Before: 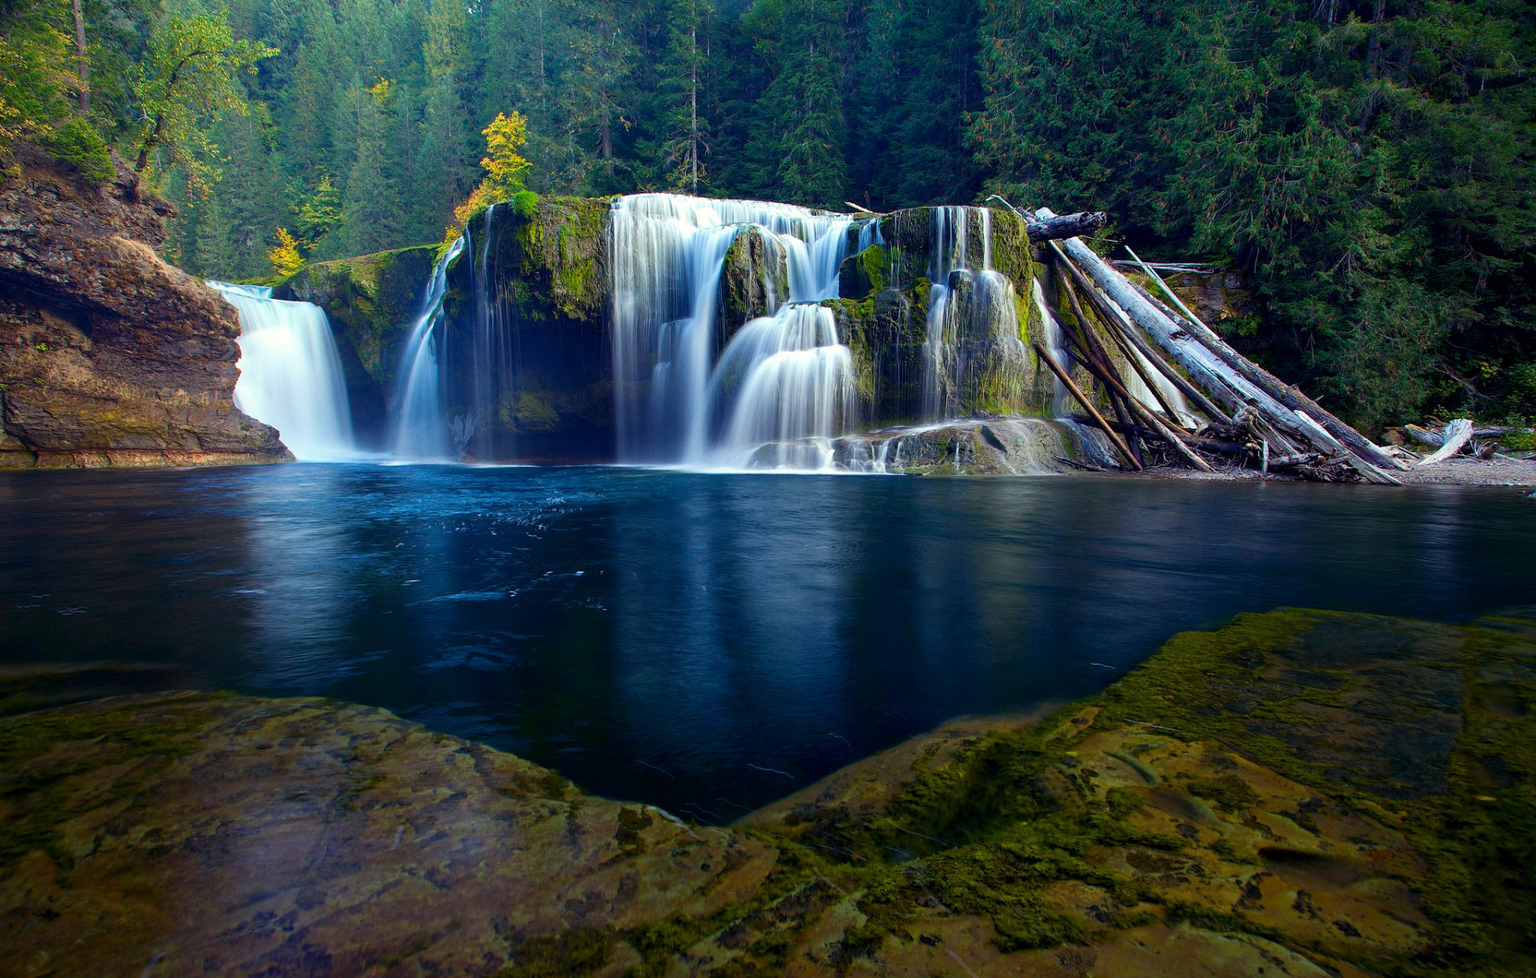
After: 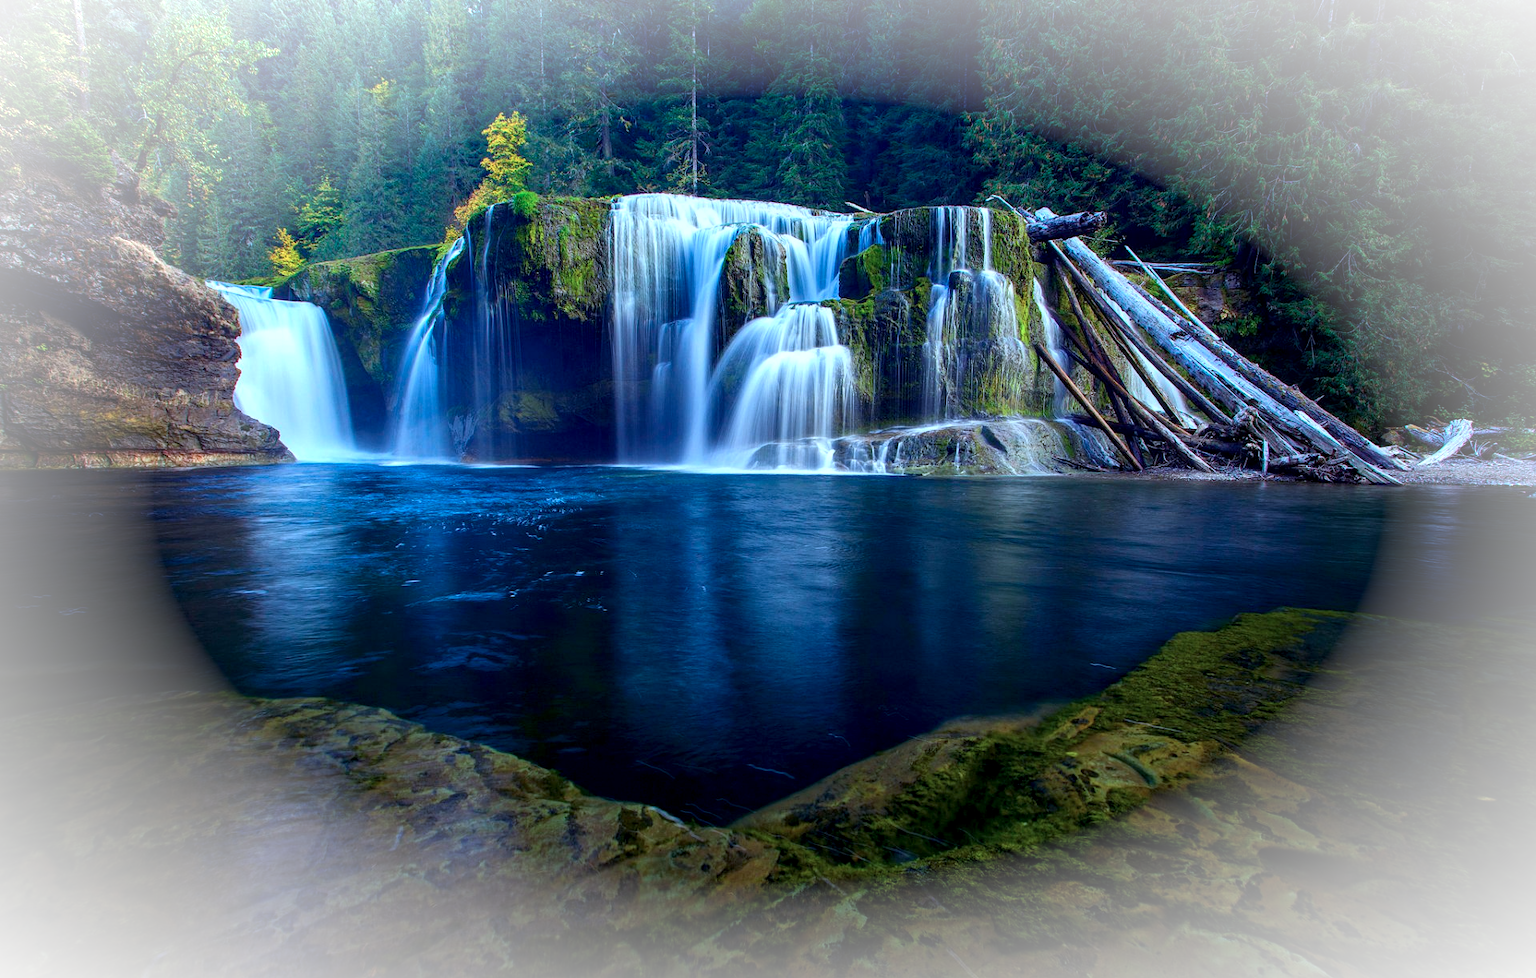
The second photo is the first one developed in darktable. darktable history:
vignetting: fall-off radius 69.06%, brightness 0.982, saturation -0.492, automatic ratio true
color calibration: illuminant custom, x 0.389, y 0.387, temperature 3805.84 K
local contrast: detail 130%
